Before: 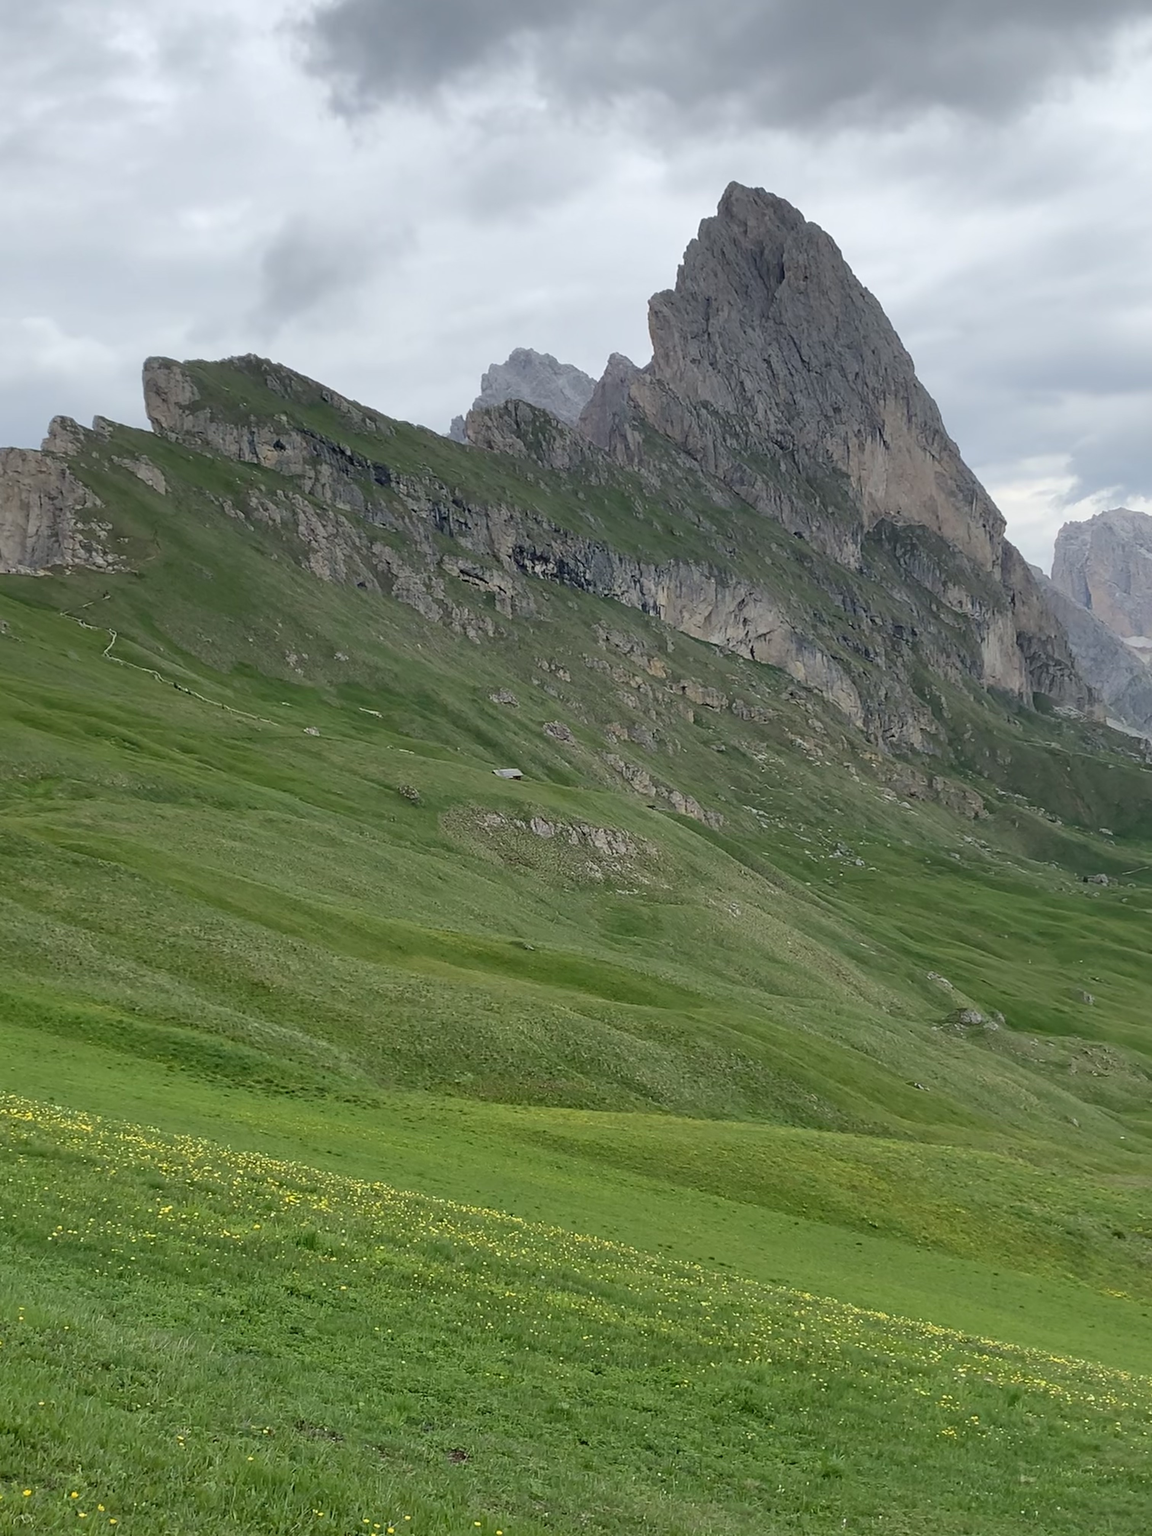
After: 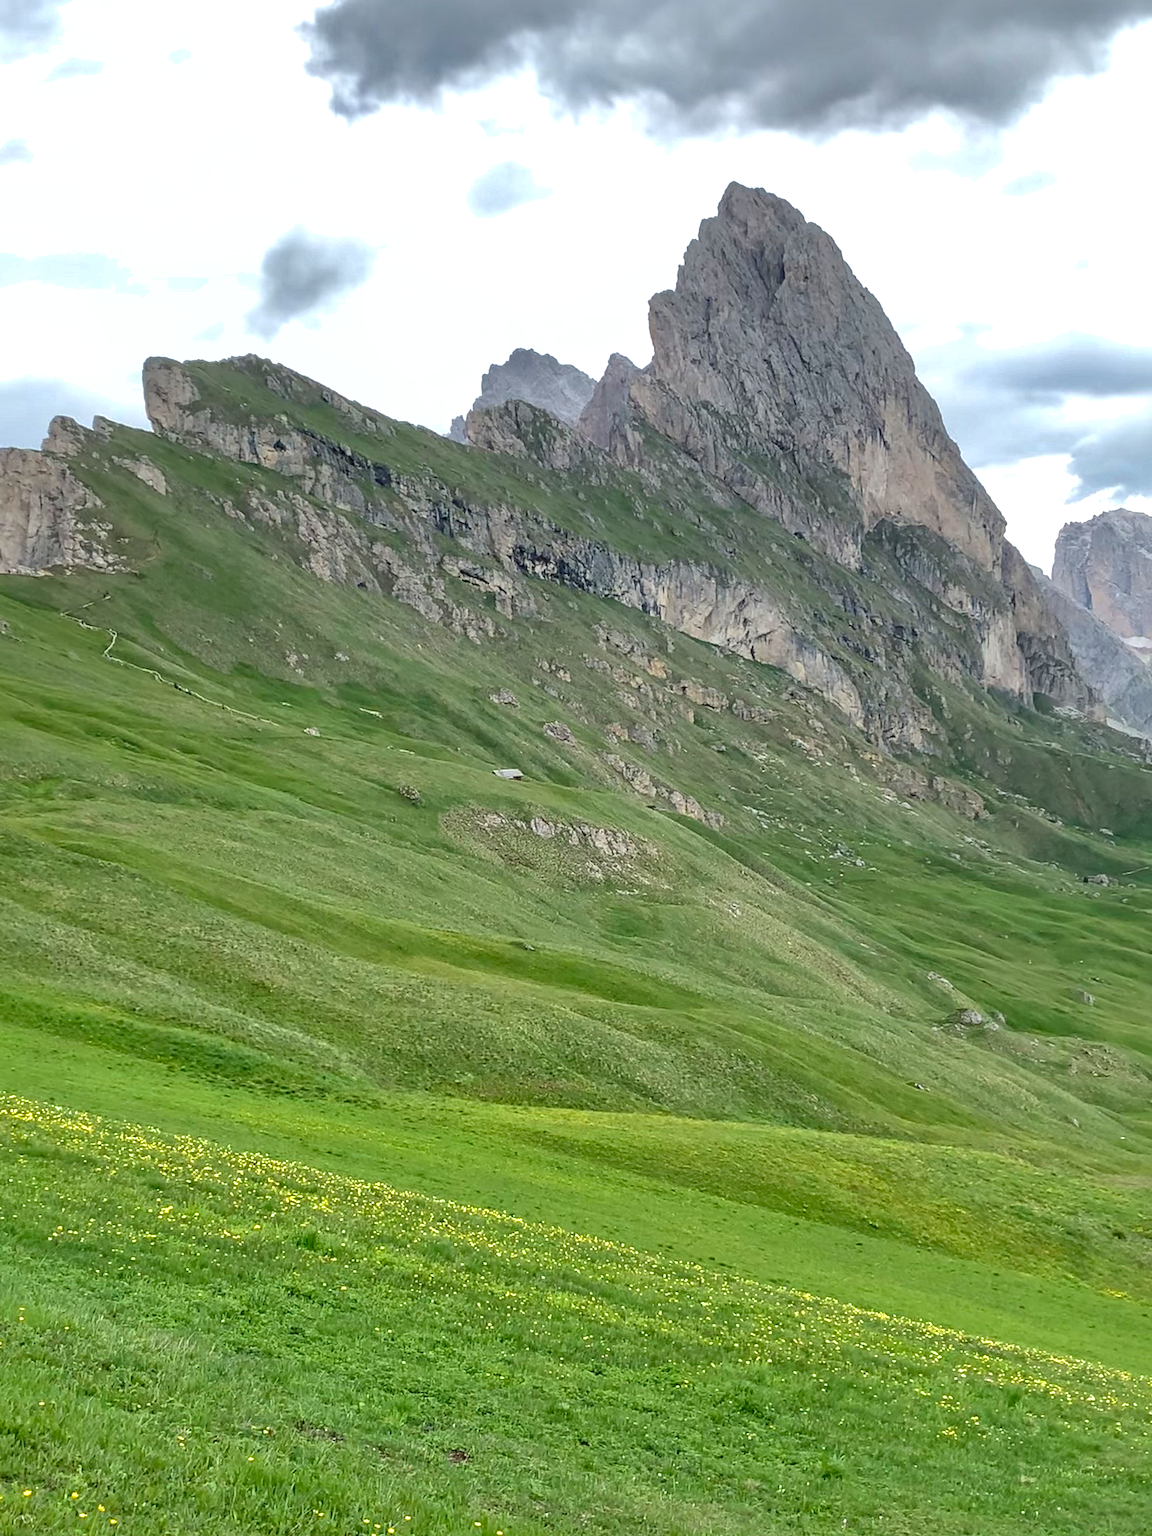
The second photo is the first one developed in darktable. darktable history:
local contrast: on, module defaults
exposure: black level correction 0, exposure 0.7 EV, compensate exposure bias true, compensate highlight preservation false
shadows and highlights: shadows 40, highlights -60
